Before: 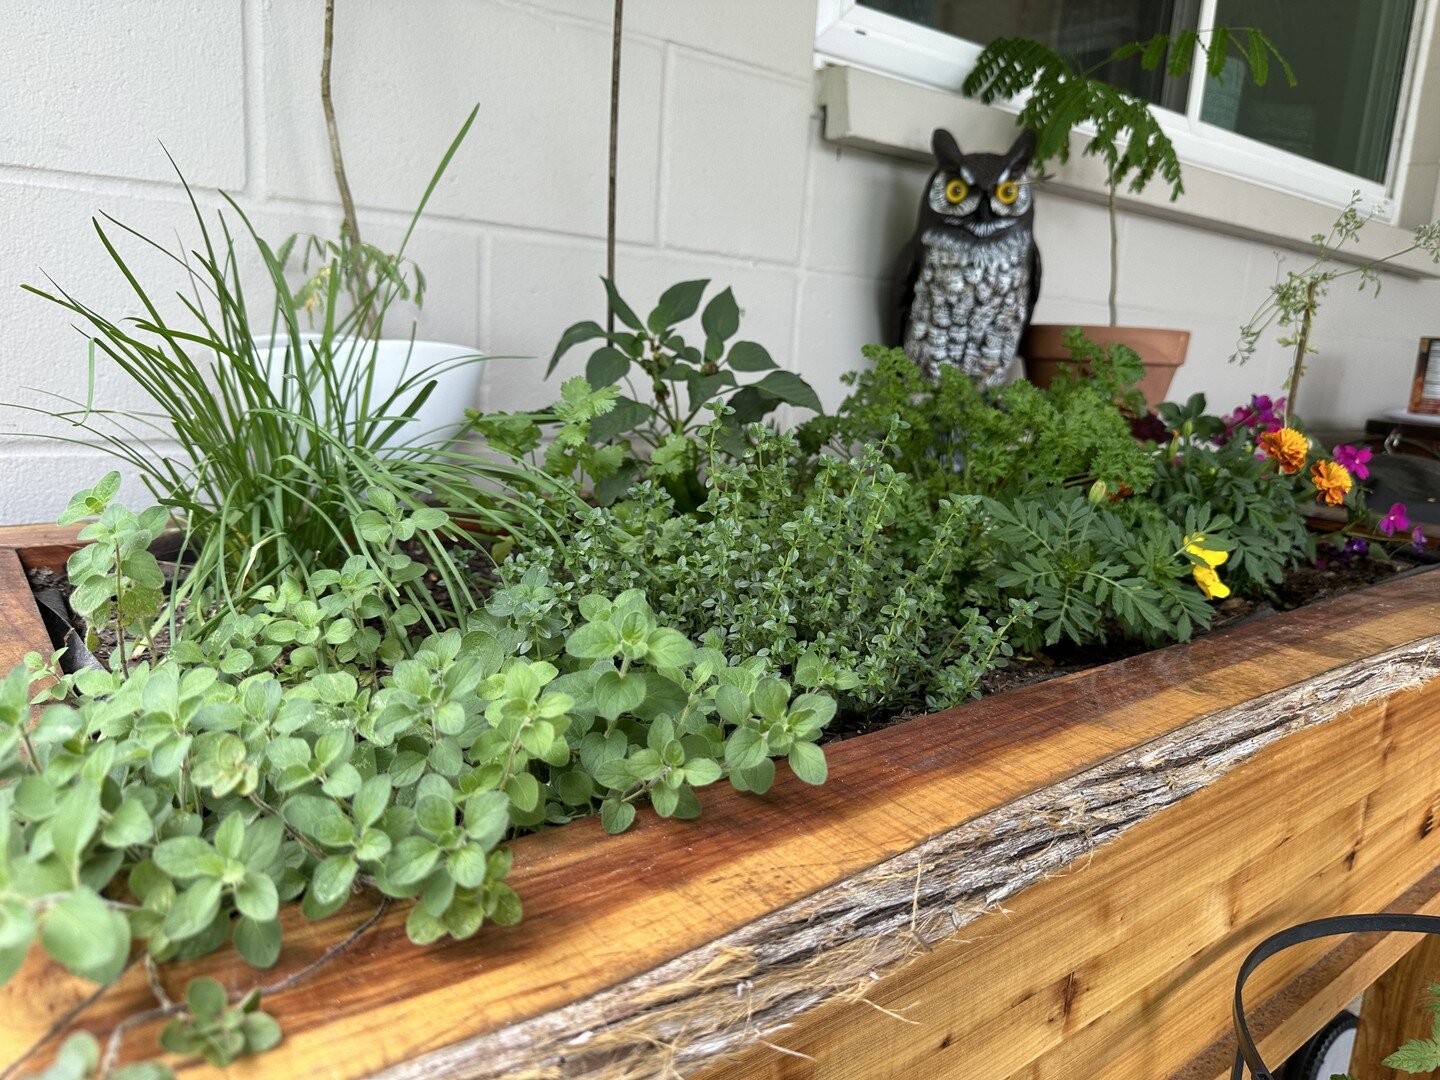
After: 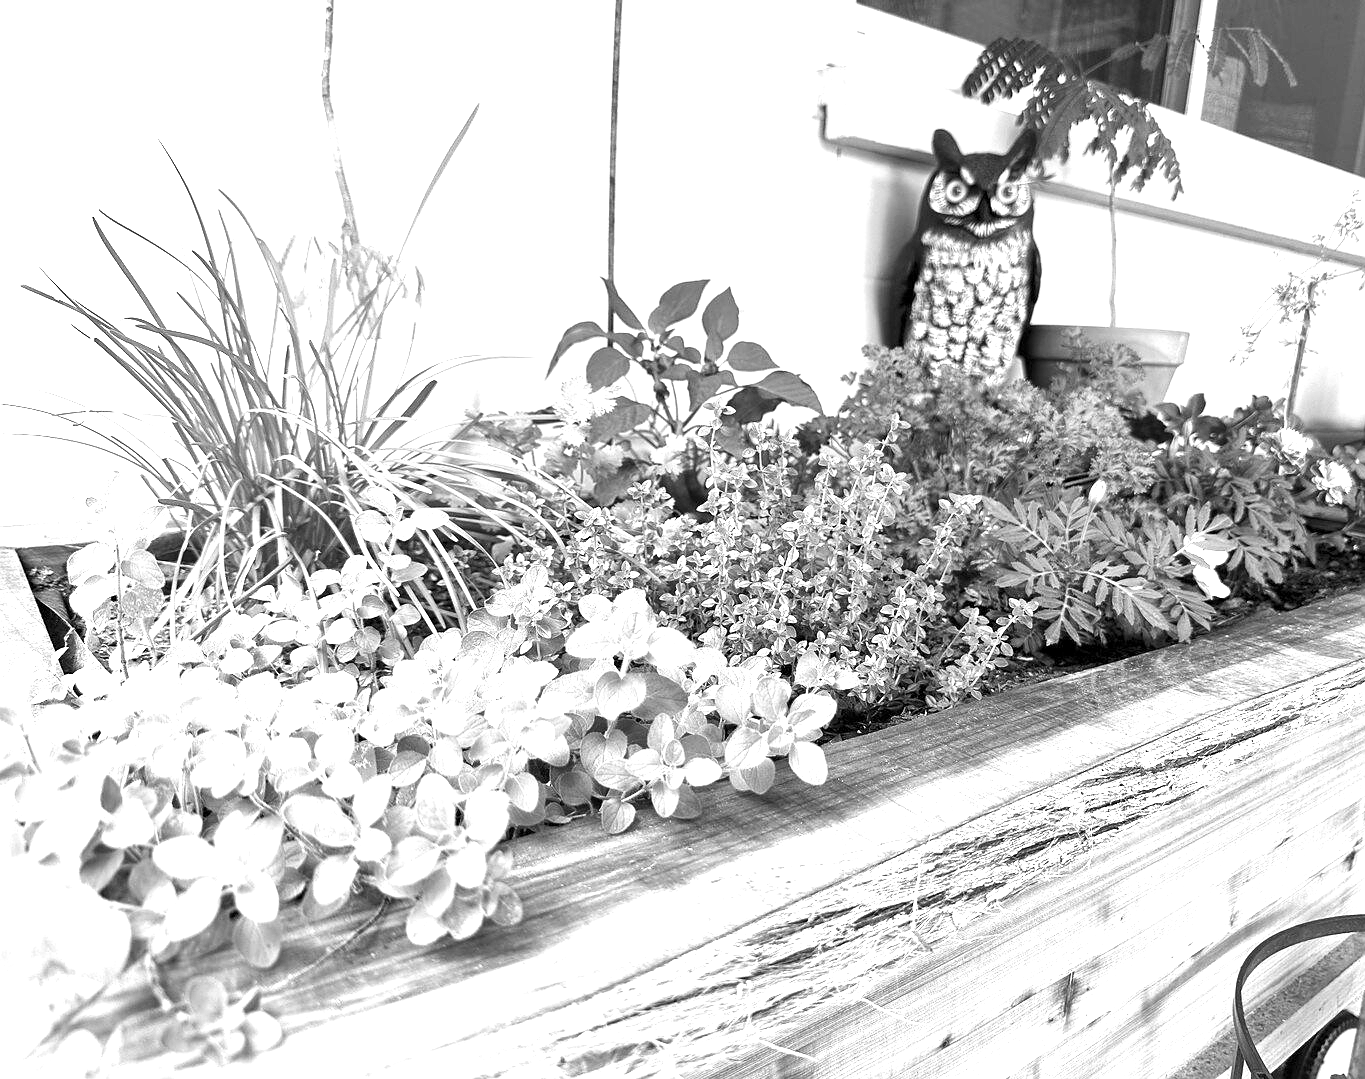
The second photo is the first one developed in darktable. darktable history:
sharpen: radius 1
local contrast: mode bilateral grid, contrast 25, coarseness 50, detail 123%, midtone range 0.2
contrast brightness saturation: contrast 0.1, saturation -0.36
base curve: exposure shift 0, preserve colors none
exposure: black level correction 0, exposure 1.675 EV, compensate exposure bias true, compensate highlight preservation false
monochrome: on, module defaults
color correction: highlights a* -1.43, highlights b* 10.12, shadows a* 0.395, shadows b* 19.35
crop and rotate: right 5.167%
